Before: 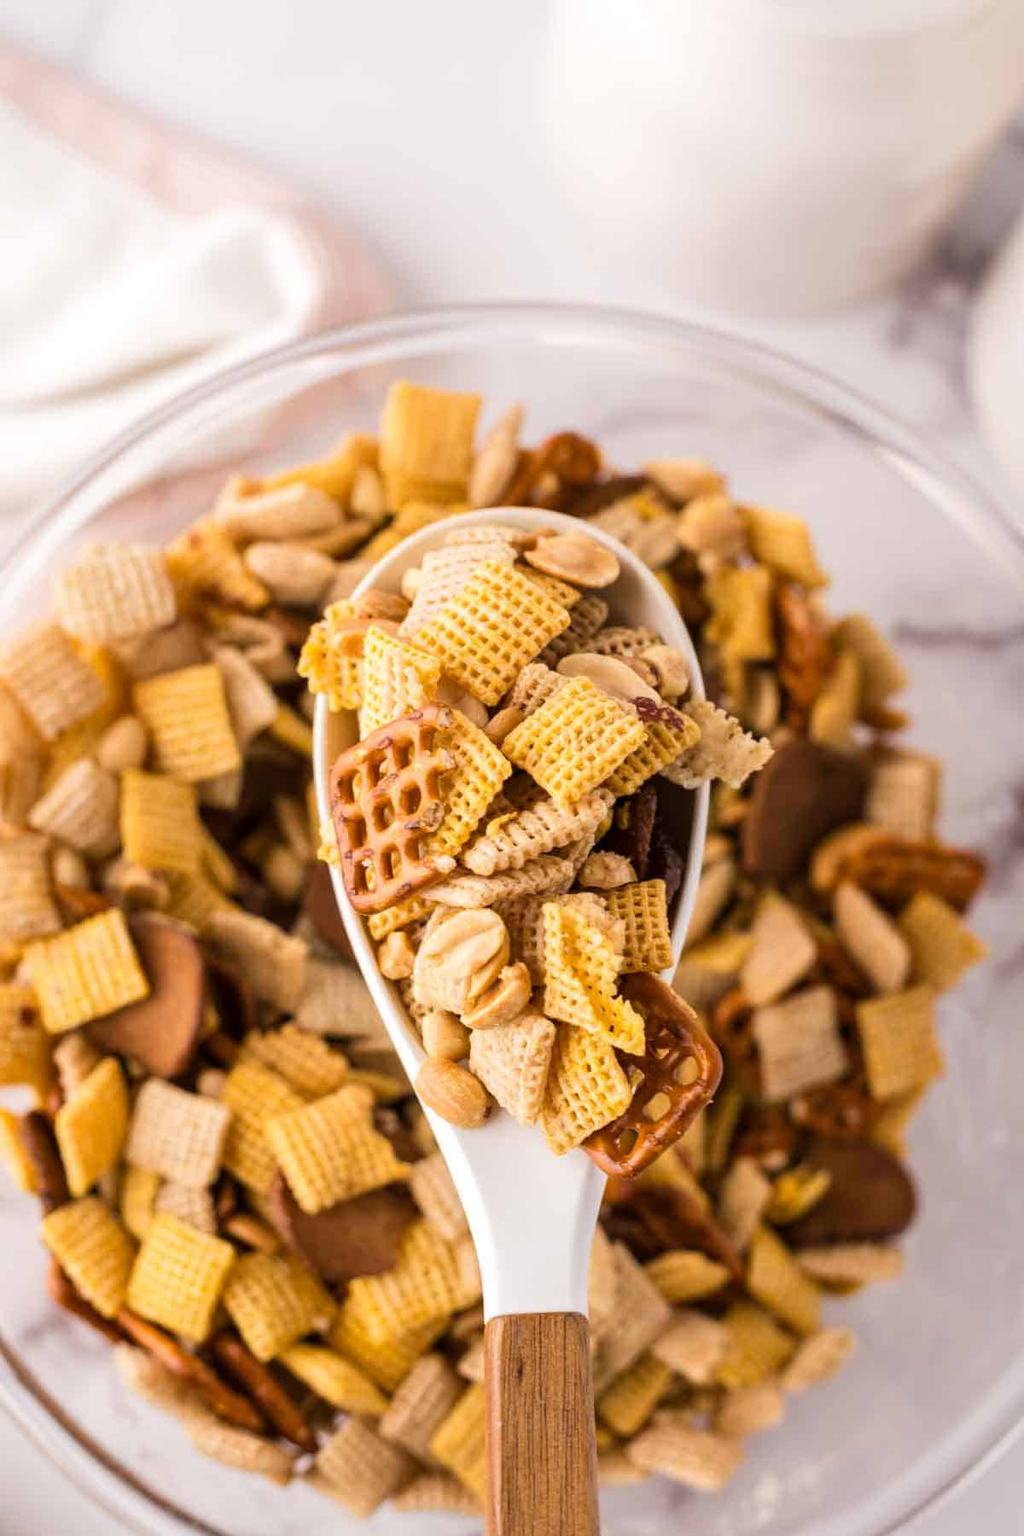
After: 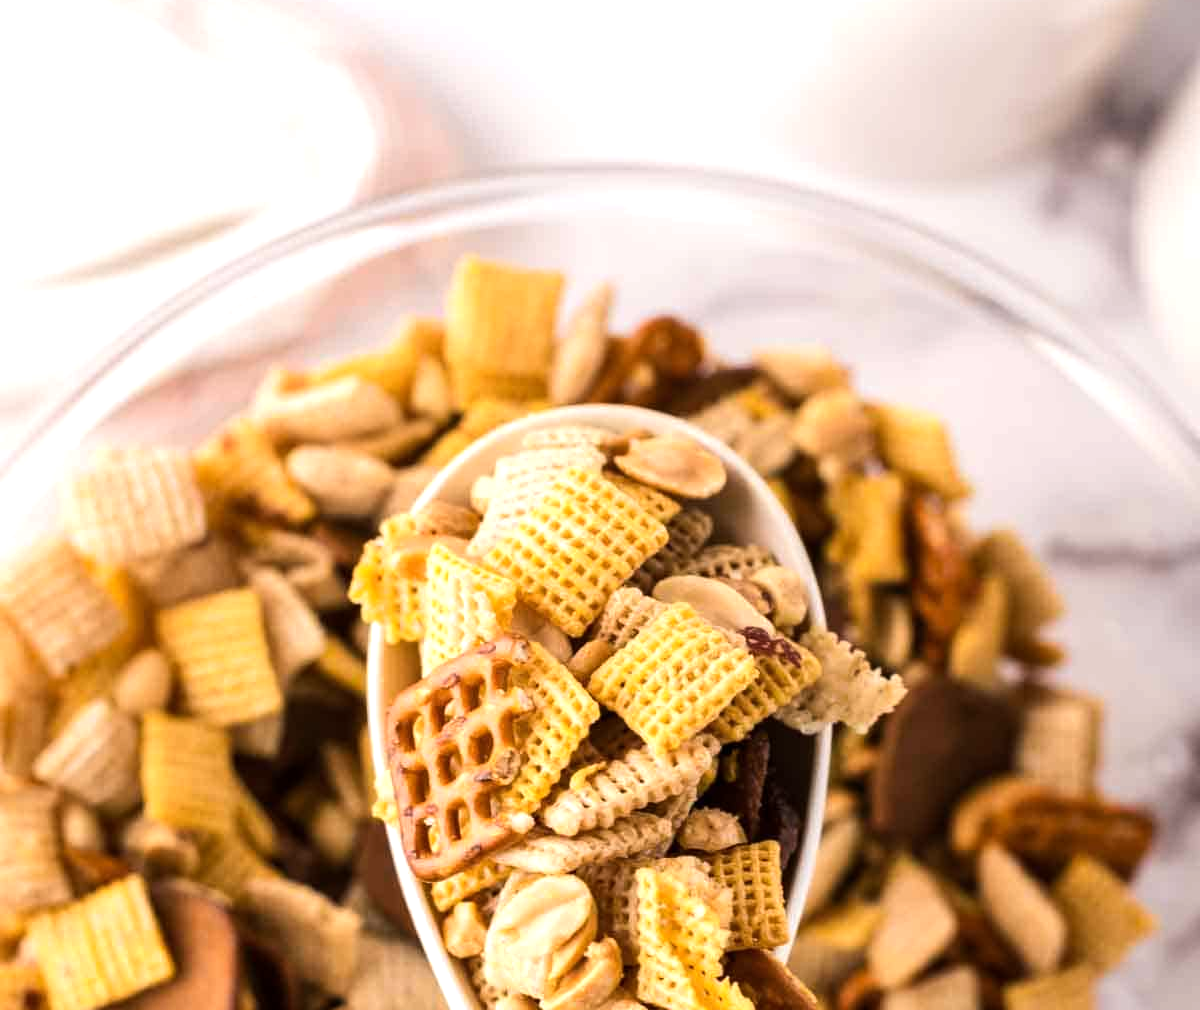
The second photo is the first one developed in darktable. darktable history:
base curve: exposure shift 0, preserve colors none
crop and rotate: top 10.605%, bottom 33.274%
tone equalizer: -8 EV -0.417 EV, -7 EV -0.389 EV, -6 EV -0.333 EV, -5 EV -0.222 EV, -3 EV 0.222 EV, -2 EV 0.333 EV, -1 EV 0.389 EV, +0 EV 0.417 EV, edges refinement/feathering 500, mask exposure compensation -1.57 EV, preserve details no
